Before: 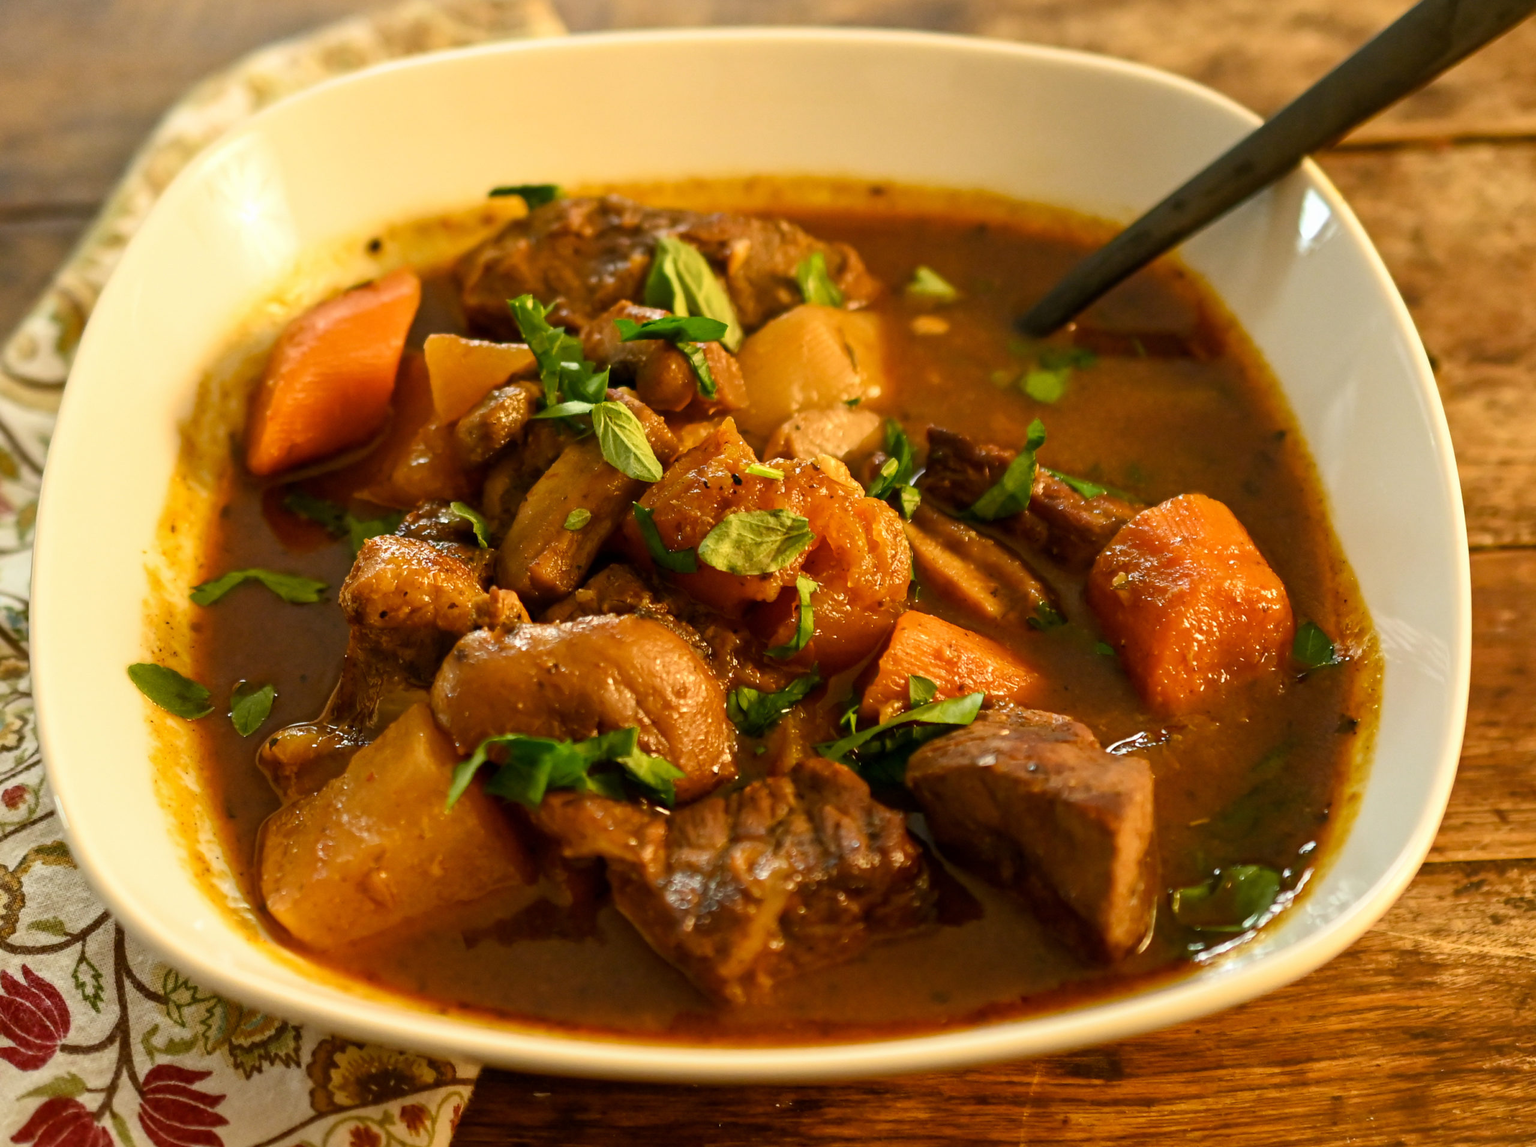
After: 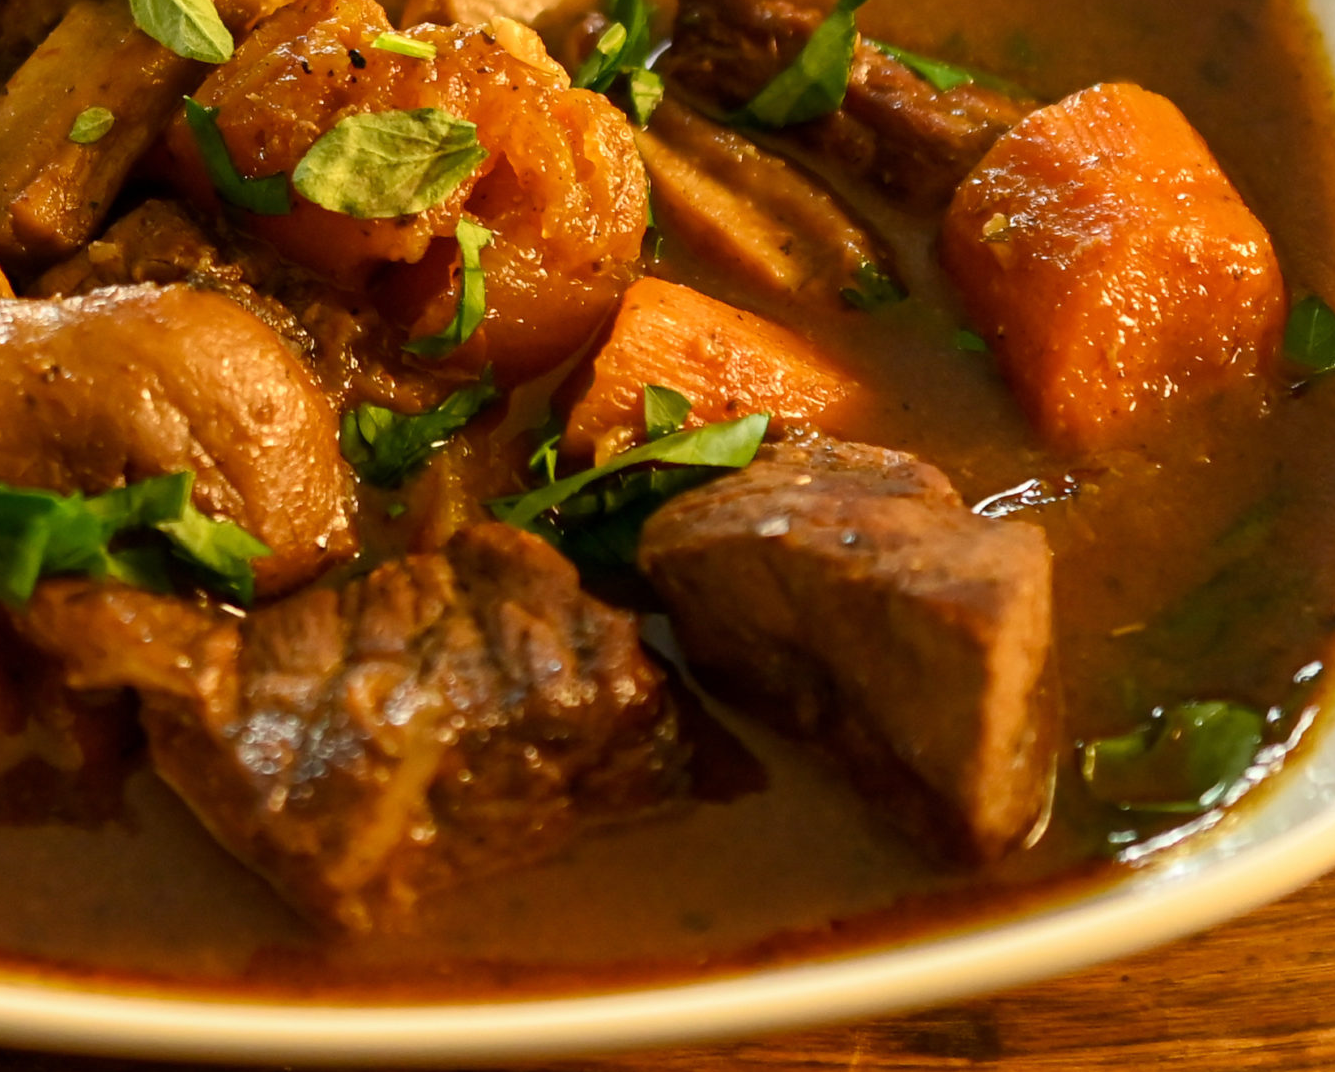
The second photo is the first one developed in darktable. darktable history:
crop: left 34.049%, top 38.747%, right 13.801%, bottom 5.138%
